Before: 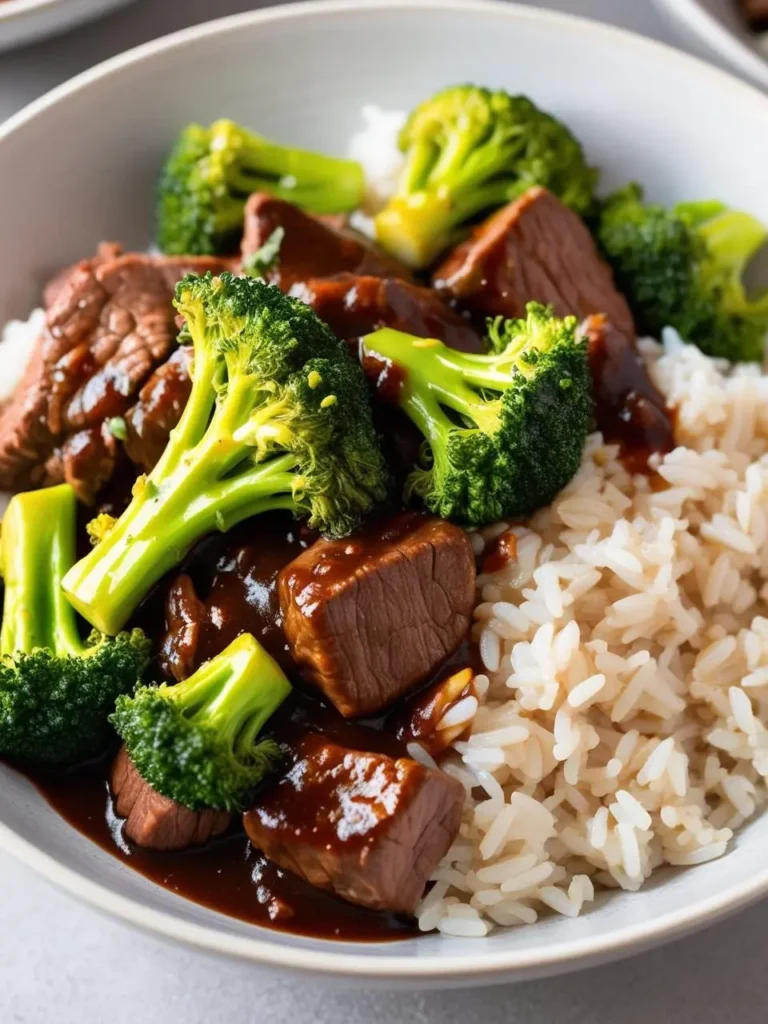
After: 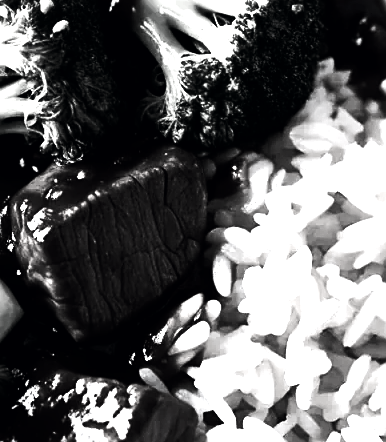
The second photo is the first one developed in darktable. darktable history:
exposure: black level correction -0.001, exposure 0.909 EV, compensate highlight preservation false
color balance rgb: highlights gain › luminance 14.977%, linear chroma grading › global chroma 49.684%, perceptual saturation grading › global saturation 30.367%, perceptual brilliance grading › global brilliance 10.958%, global vibrance 9.873%, contrast 14.489%, saturation formula JzAzBz (2021)
contrast brightness saturation: contrast -0.035, brightness -0.608, saturation -0.984
sharpen: on, module defaults
crop: left 34.933%, top 36.685%, right 14.806%, bottom 20.106%
tone curve: curves: ch0 [(0, 0) (0.051, 0.03) (0.096, 0.071) (0.251, 0.234) (0.461, 0.515) (0.605, 0.692) (0.761, 0.824) (0.881, 0.907) (1, 0.984)]; ch1 [(0, 0) (0.1, 0.038) (0.318, 0.243) (0.399, 0.351) (0.478, 0.469) (0.499, 0.499) (0.534, 0.541) (0.567, 0.592) (0.601, 0.629) (0.666, 0.7) (1, 1)]; ch2 [(0, 0) (0.453, 0.45) (0.479, 0.483) (0.504, 0.499) (0.52, 0.519) (0.541, 0.559) (0.601, 0.622) (0.824, 0.815) (1, 1)], color space Lab, independent channels, preserve colors none
